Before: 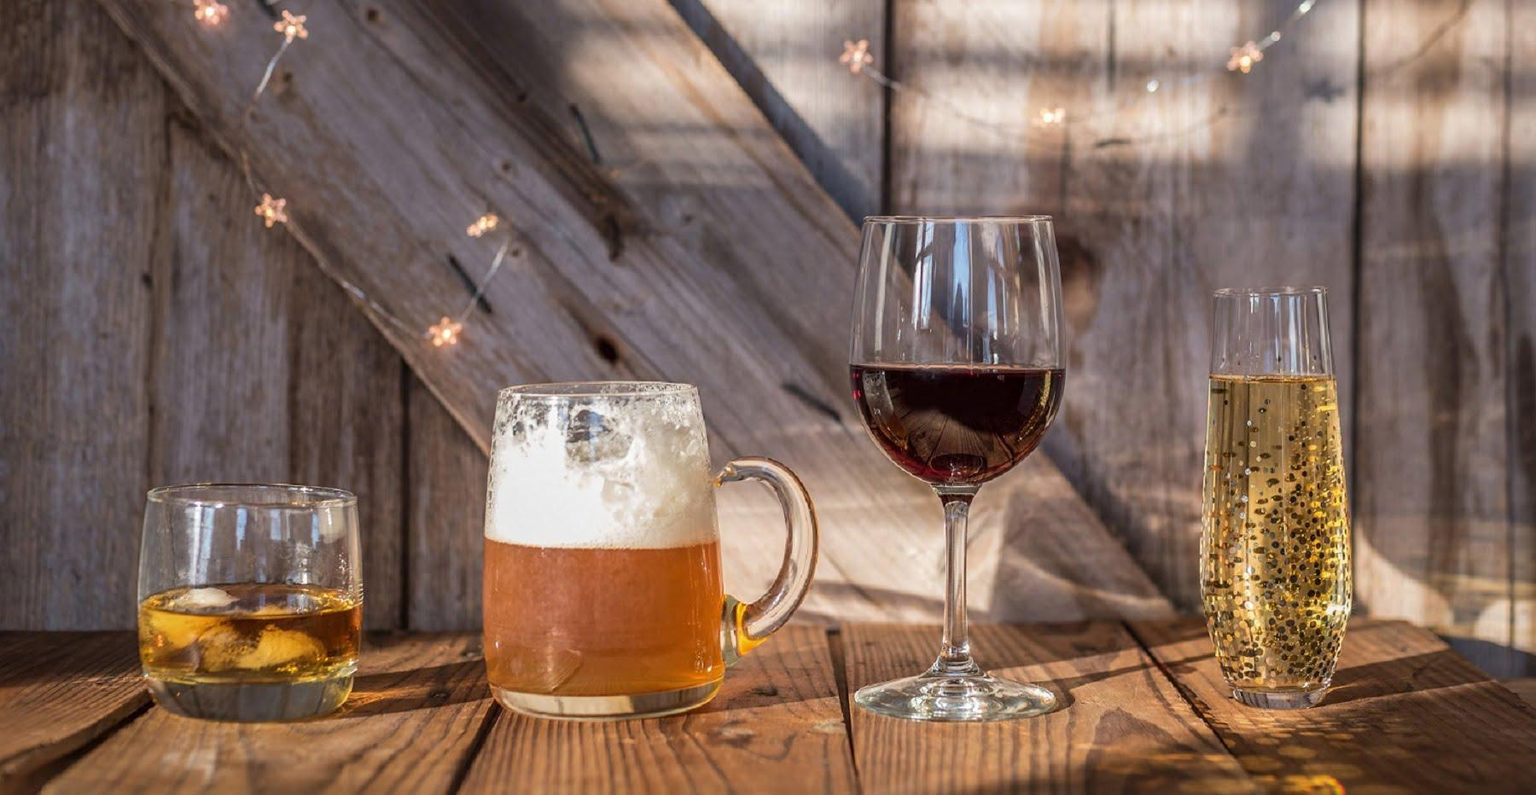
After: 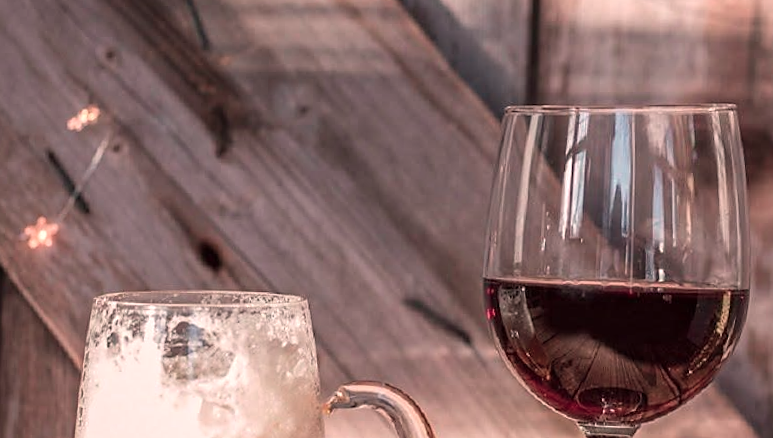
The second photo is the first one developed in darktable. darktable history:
rotate and perspective: rotation 1.69°, lens shift (vertical) -0.023, lens shift (horizontal) -0.291, crop left 0.025, crop right 0.988, crop top 0.092, crop bottom 0.842
exposure: compensate highlight preservation false
sharpen: radius 1.559, amount 0.373, threshold 1.271
crop: left 20.248%, top 10.86%, right 35.675%, bottom 34.321%
color contrast: blue-yellow contrast 0.62
white balance: red 1.127, blue 0.943
